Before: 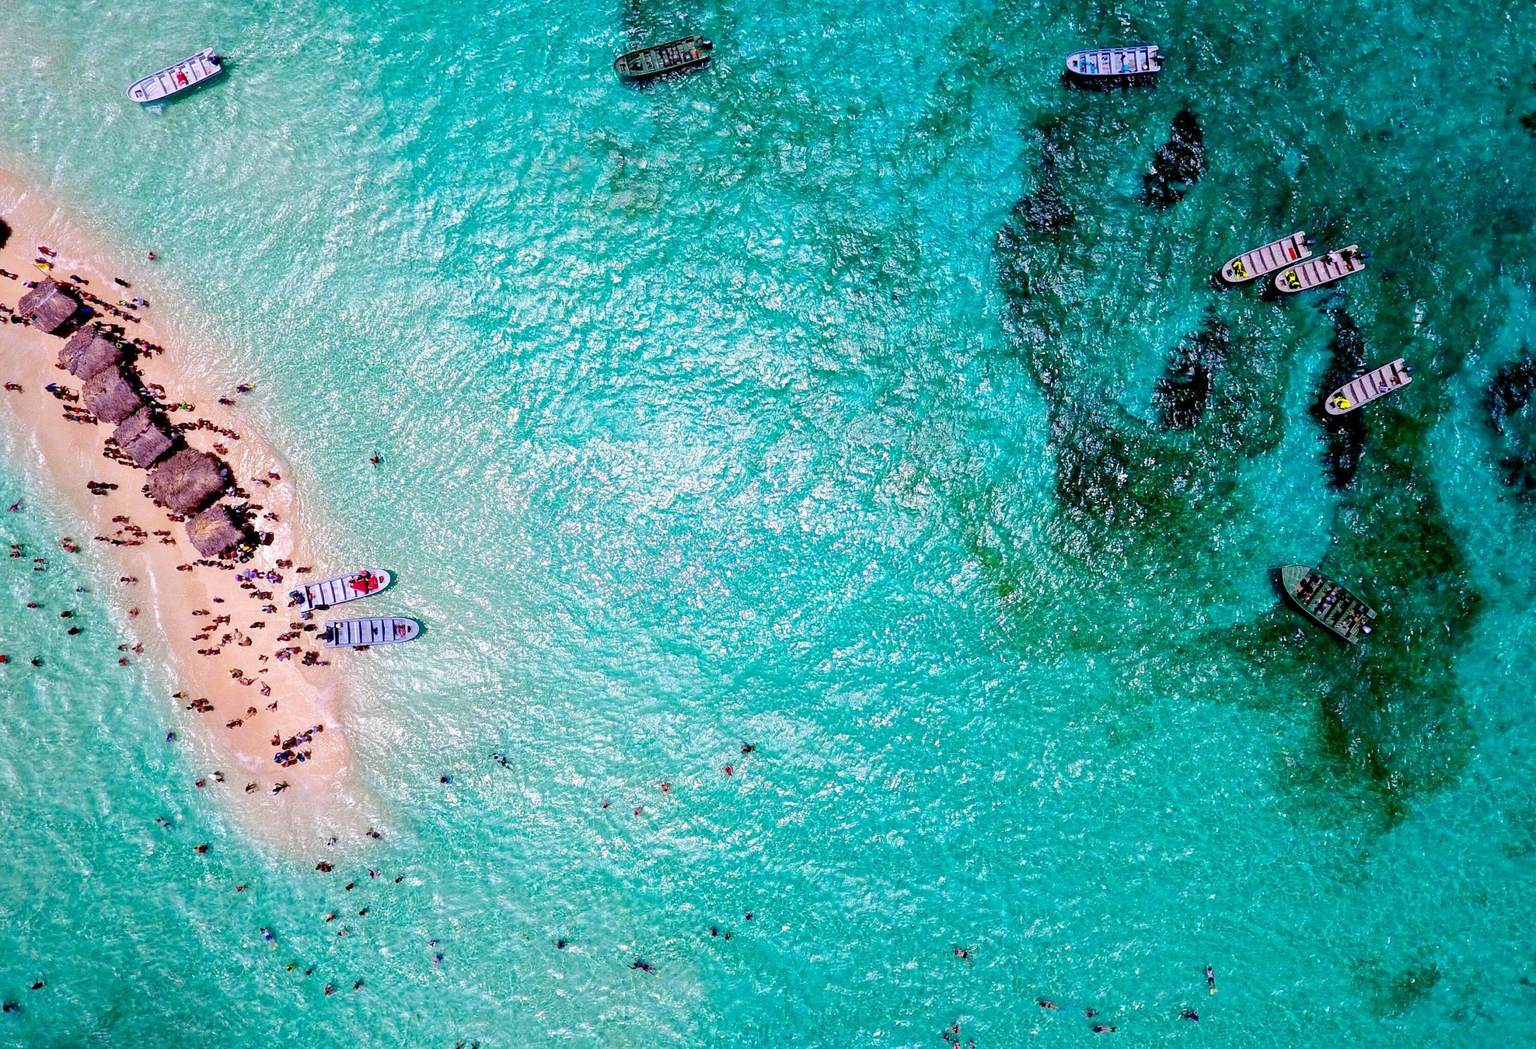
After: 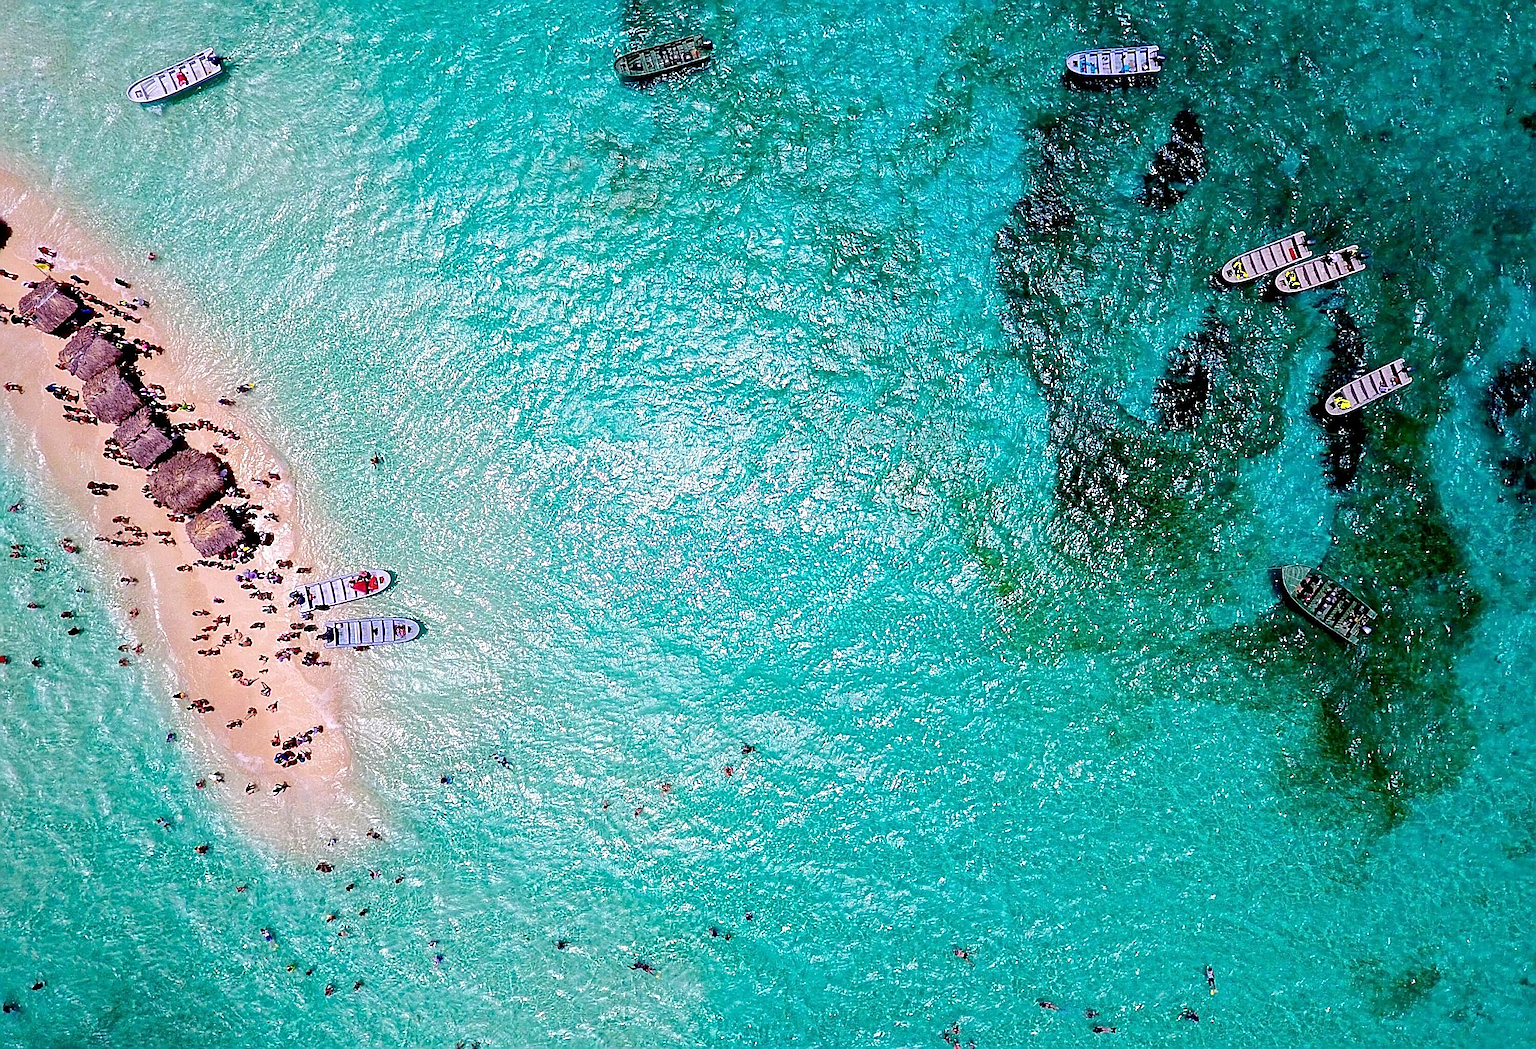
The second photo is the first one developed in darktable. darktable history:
sharpen: radius 1.69, amount 1.307
